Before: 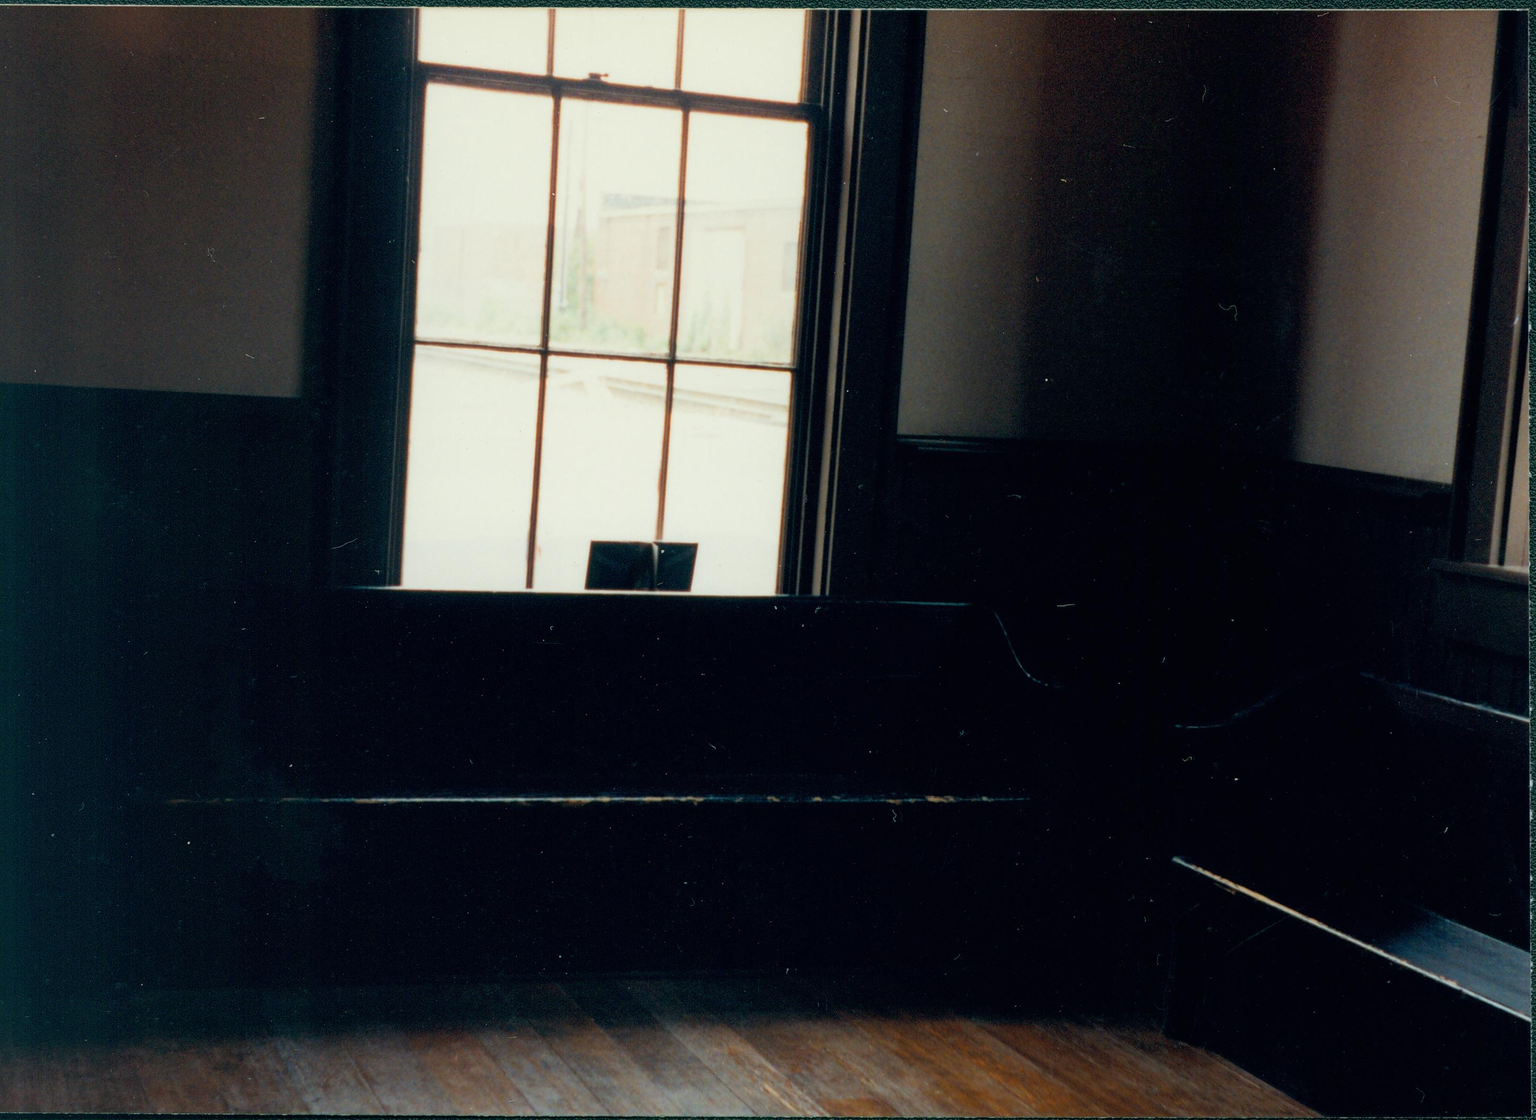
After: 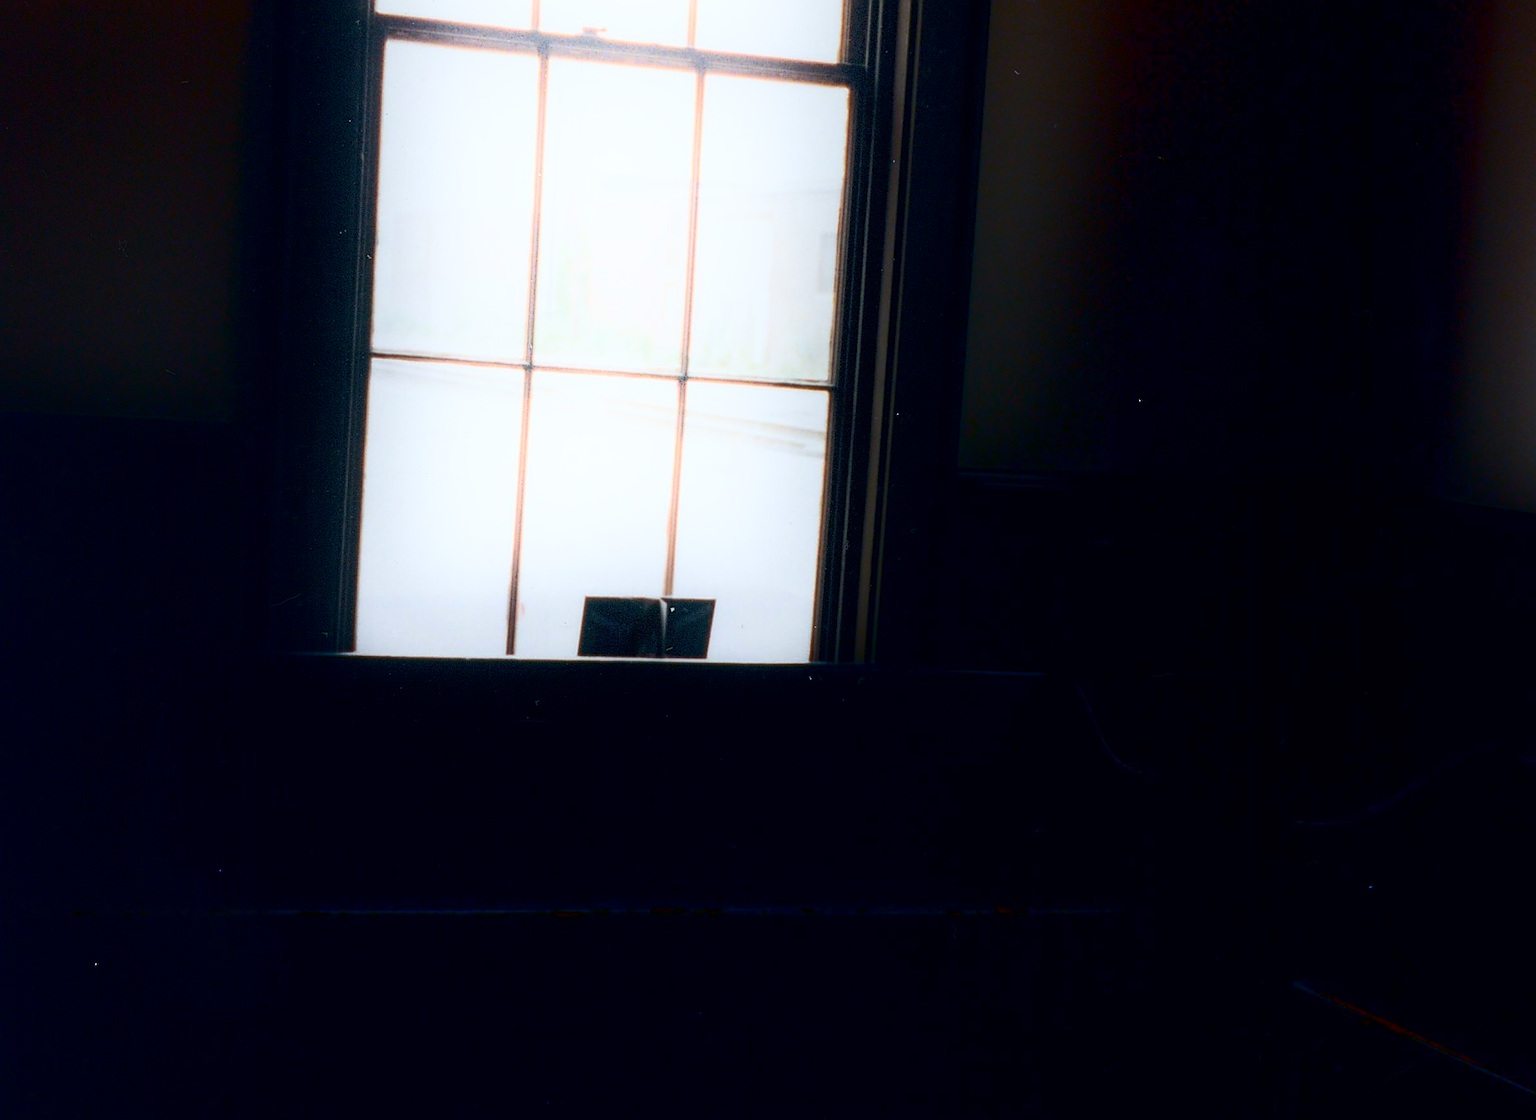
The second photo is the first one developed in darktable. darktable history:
crop and rotate: left 7.196%, top 4.574%, right 10.605%, bottom 13.178%
sharpen: on, module defaults
shadows and highlights: shadows -90, highlights 90, soften with gaussian
white balance: red 0.967, blue 1.119, emerald 0.756
